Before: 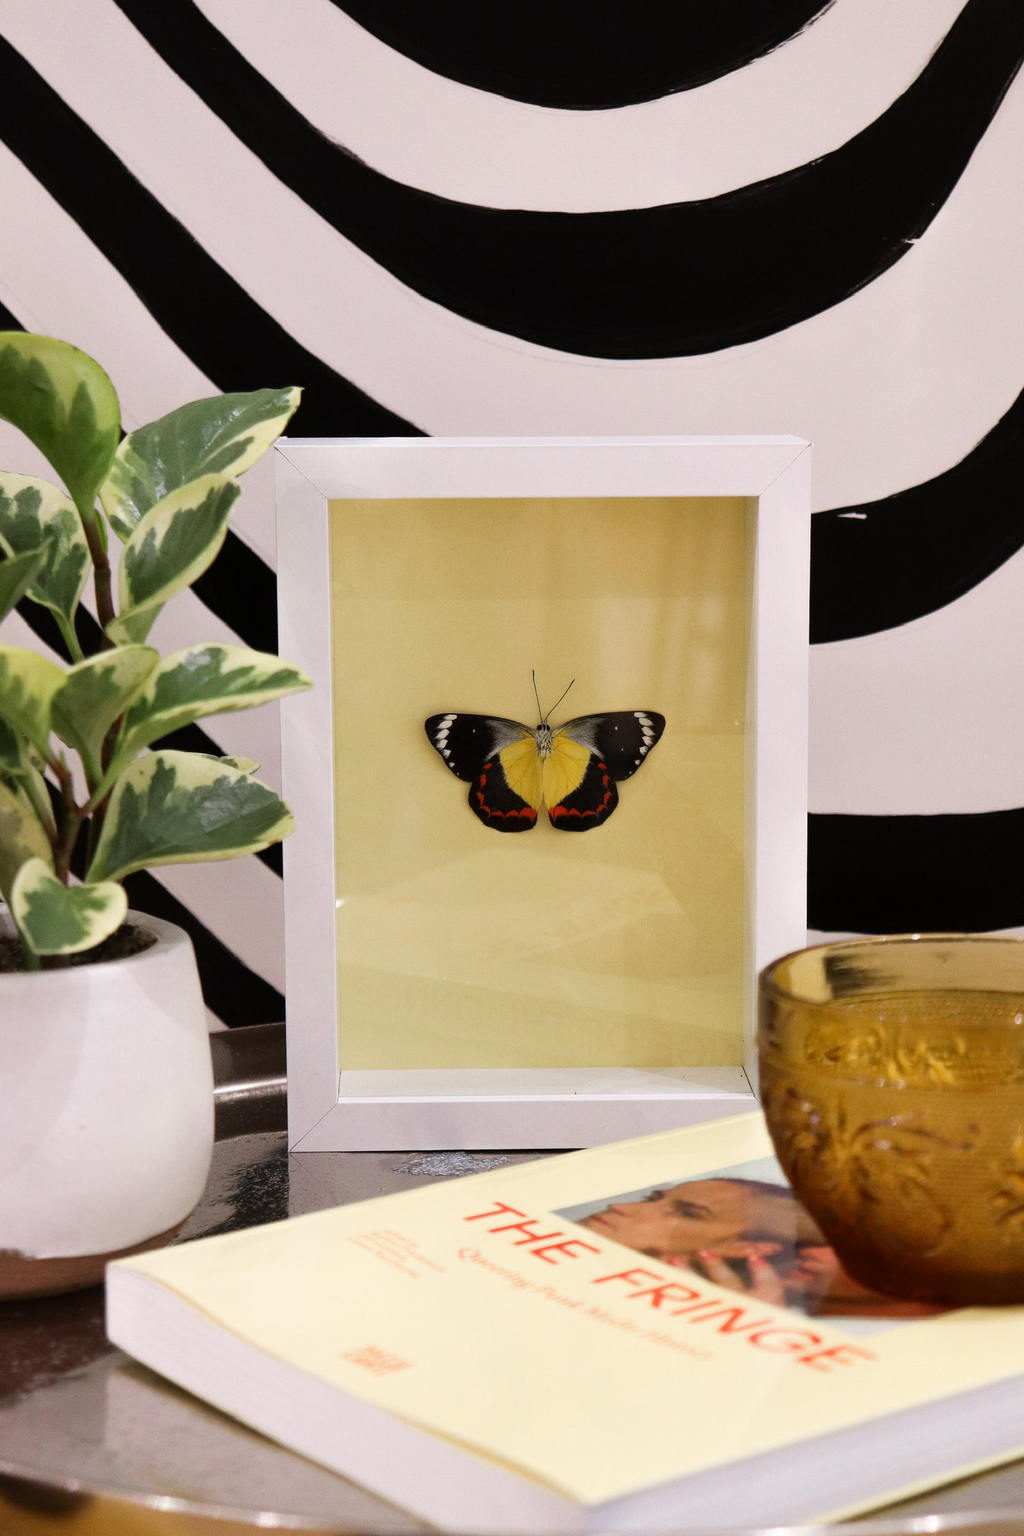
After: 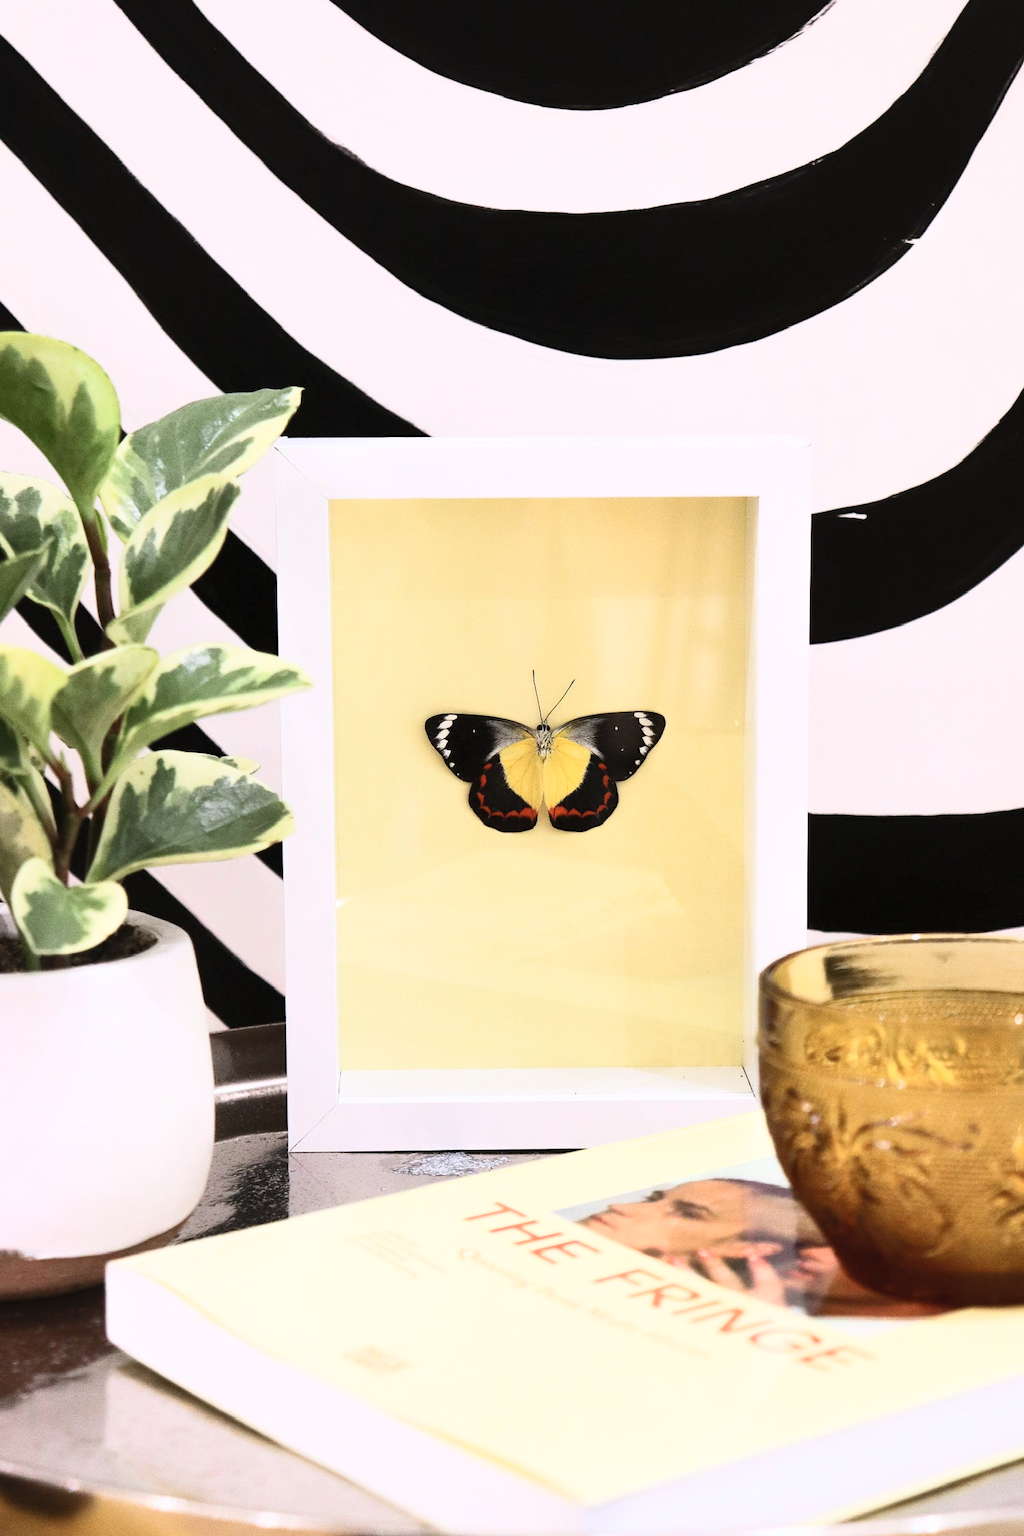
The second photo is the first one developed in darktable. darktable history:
global tonemap: drago (0.7, 100)
contrast brightness saturation: contrast 0.39, brightness 0.1
white balance: red 0.98, blue 1.034
